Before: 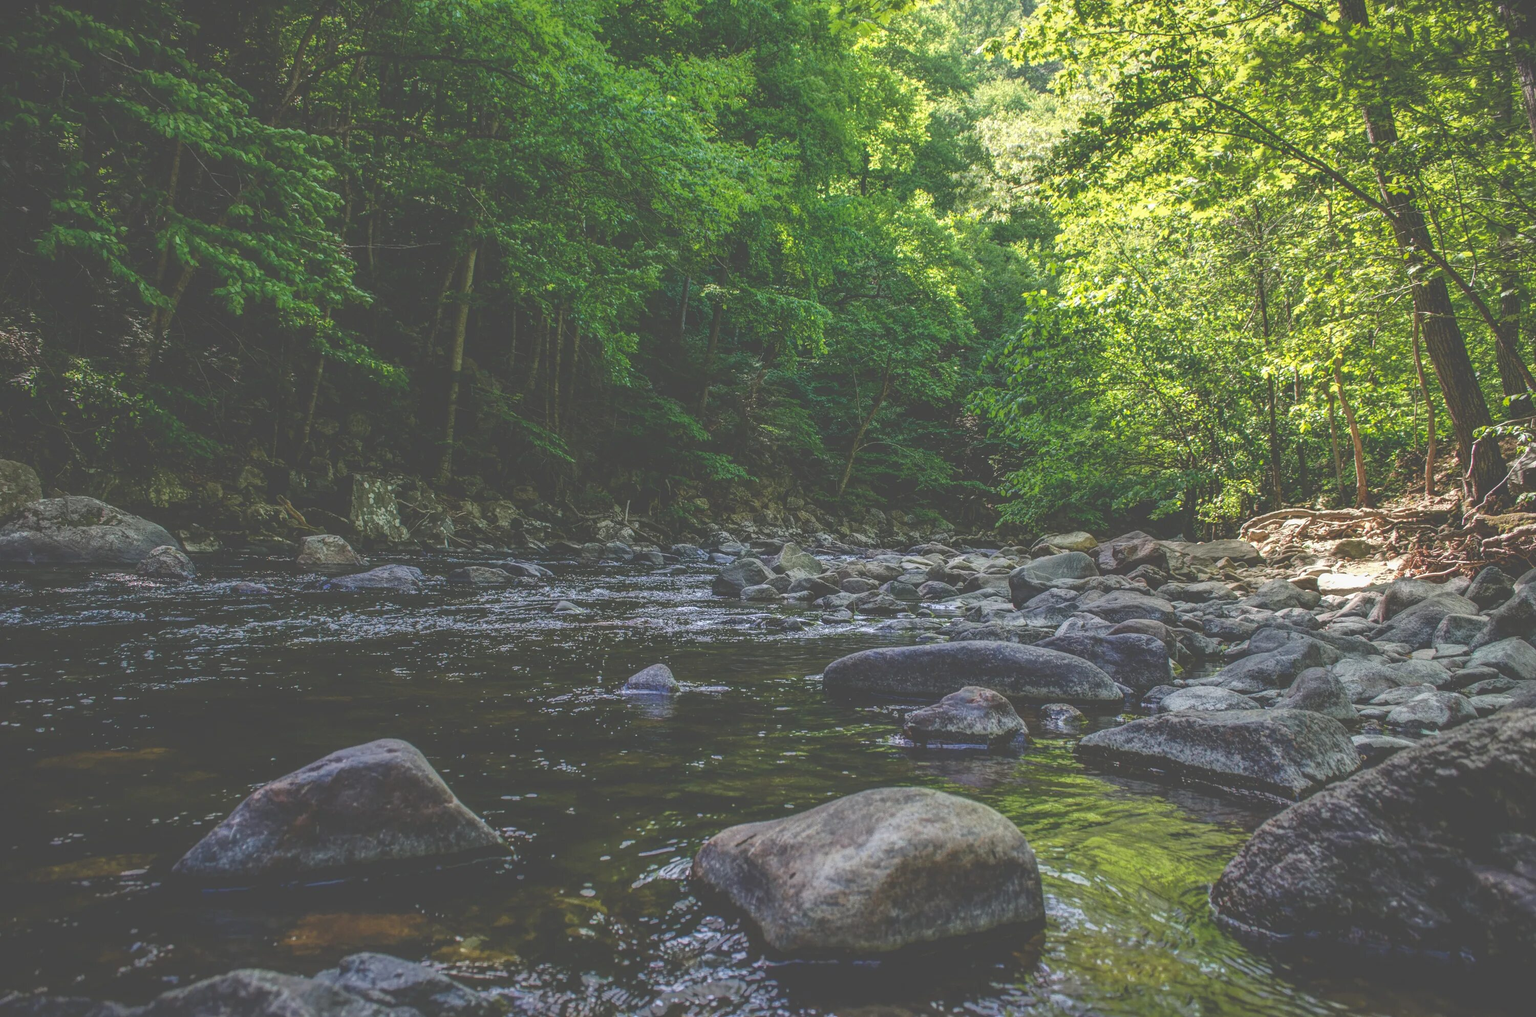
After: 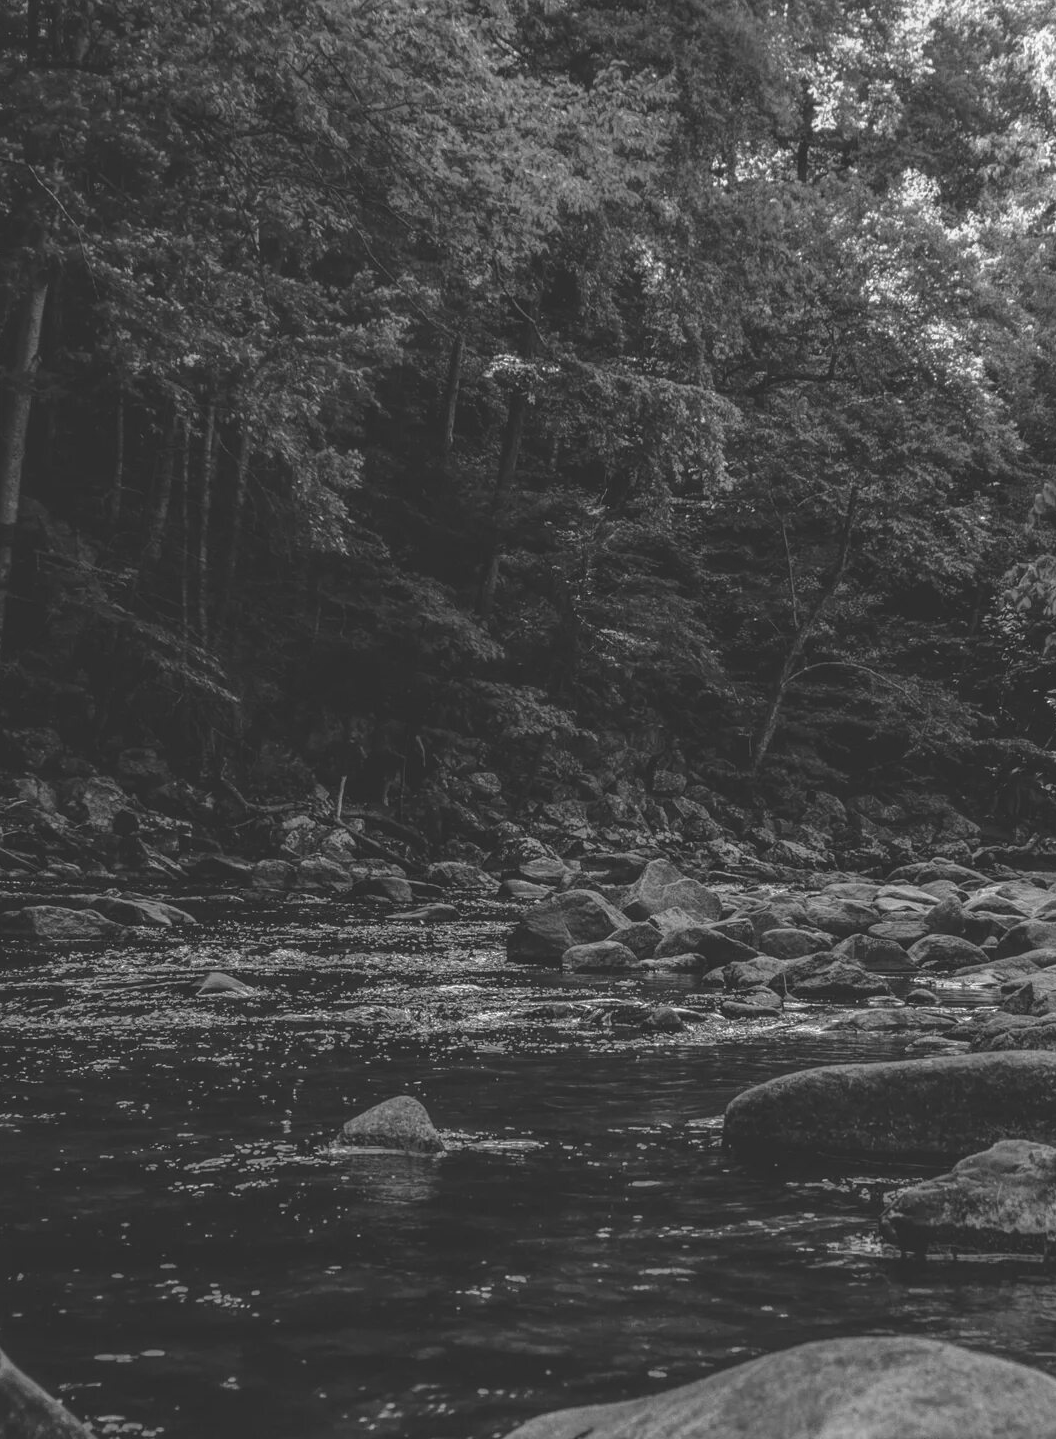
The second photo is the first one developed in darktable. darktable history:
crop and rotate: left 29.476%, top 10.214%, right 35.32%, bottom 17.333%
monochrome: on, module defaults
color calibration: illuminant custom, x 0.368, y 0.373, temperature 4330.32 K
color correction: highlights a* -0.137, highlights b* 0.137
color balance rgb: perceptual saturation grading › global saturation 25%, perceptual brilliance grading › mid-tones 10%, perceptual brilliance grading › shadows 15%, global vibrance 20%
contrast brightness saturation: brightness -0.25, saturation 0.2
